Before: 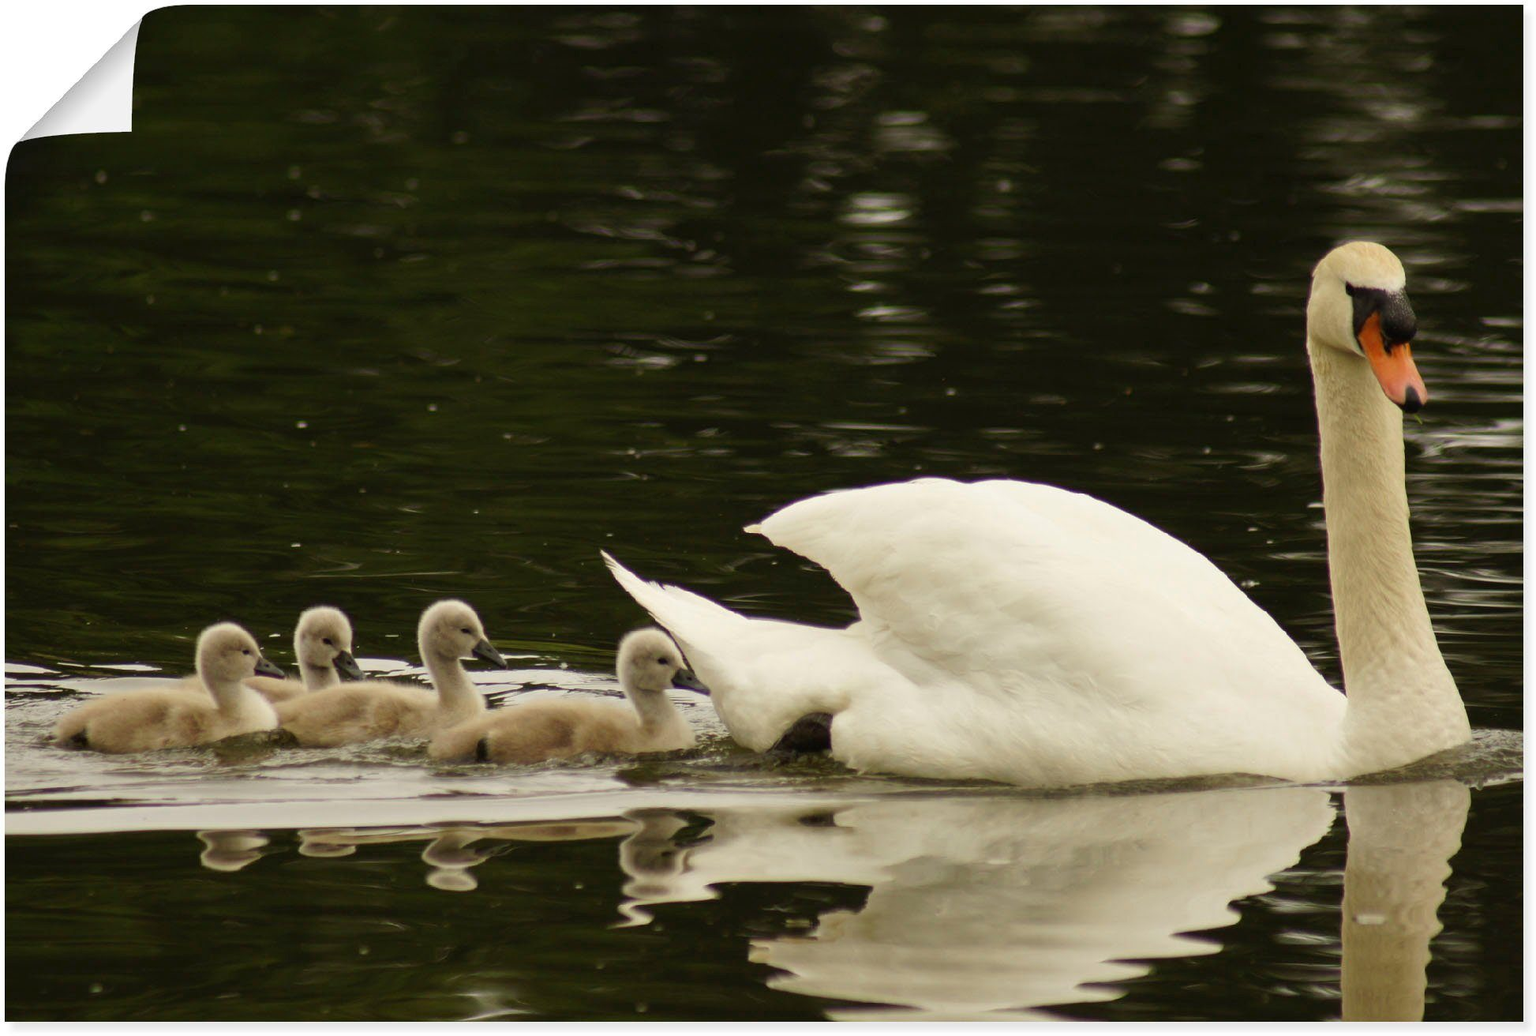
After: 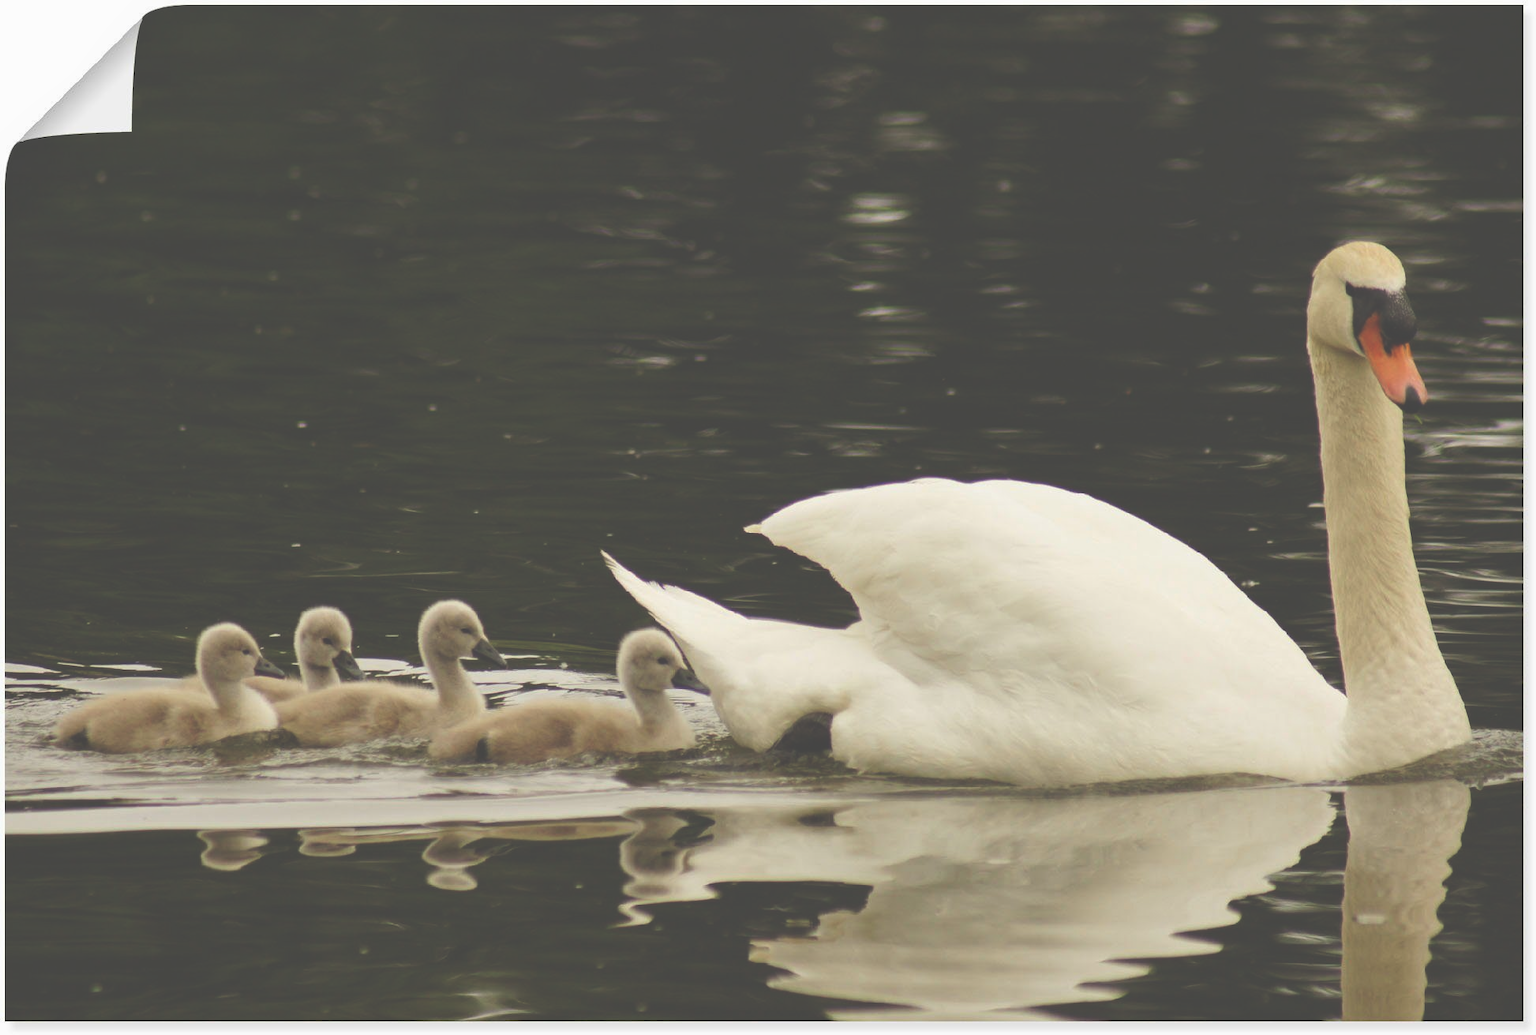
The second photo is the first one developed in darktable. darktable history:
exposure: black level correction -0.062, exposure -0.049 EV, compensate highlight preservation false
tone equalizer: smoothing diameter 2.05%, edges refinement/feathering 24.55, mask exposure compensation -1.57 EV, filter diffusion 5
